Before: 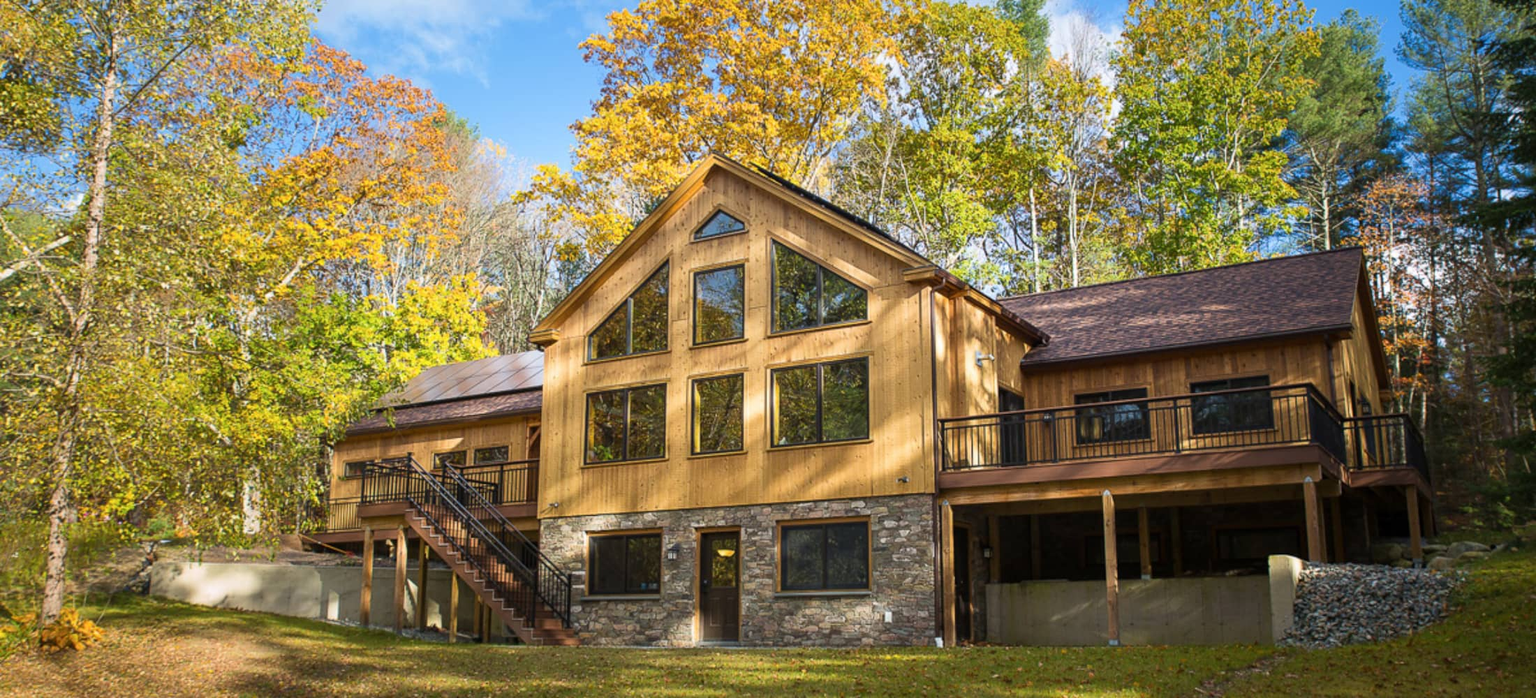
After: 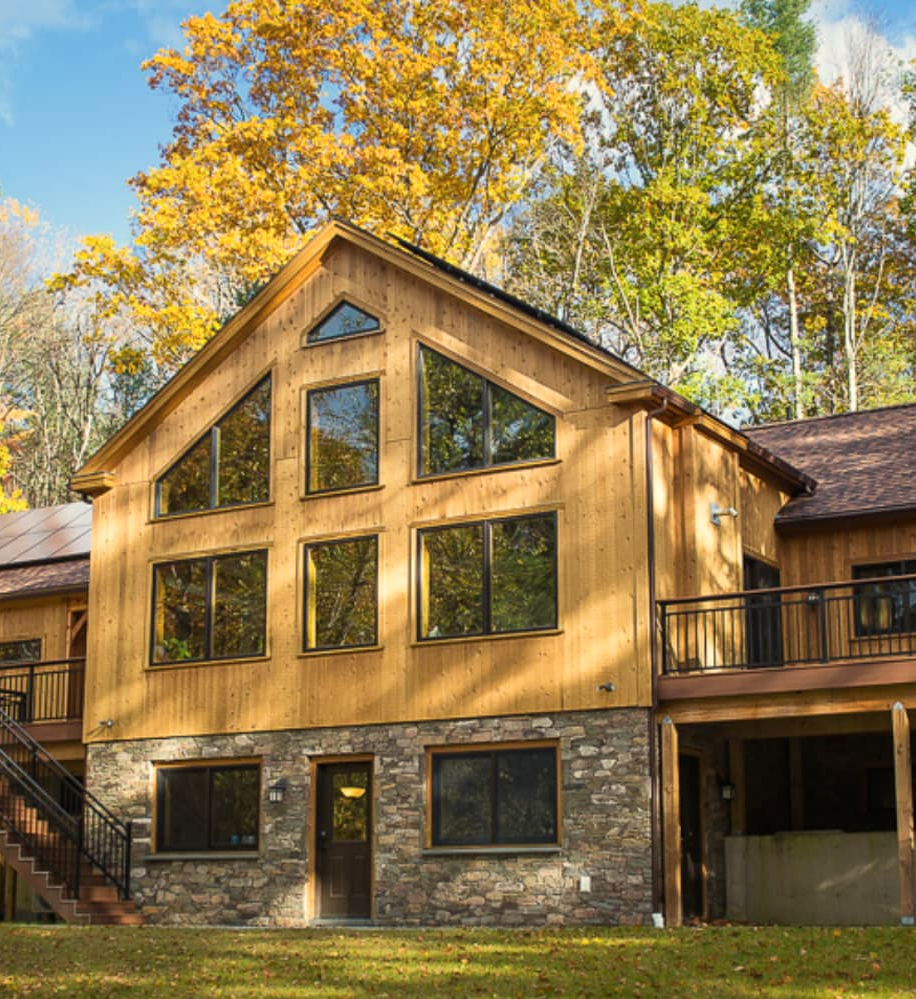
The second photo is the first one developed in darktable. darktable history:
crop: left 31.229%, right 27.105%
white balance: red 1.029, blue 0.92
